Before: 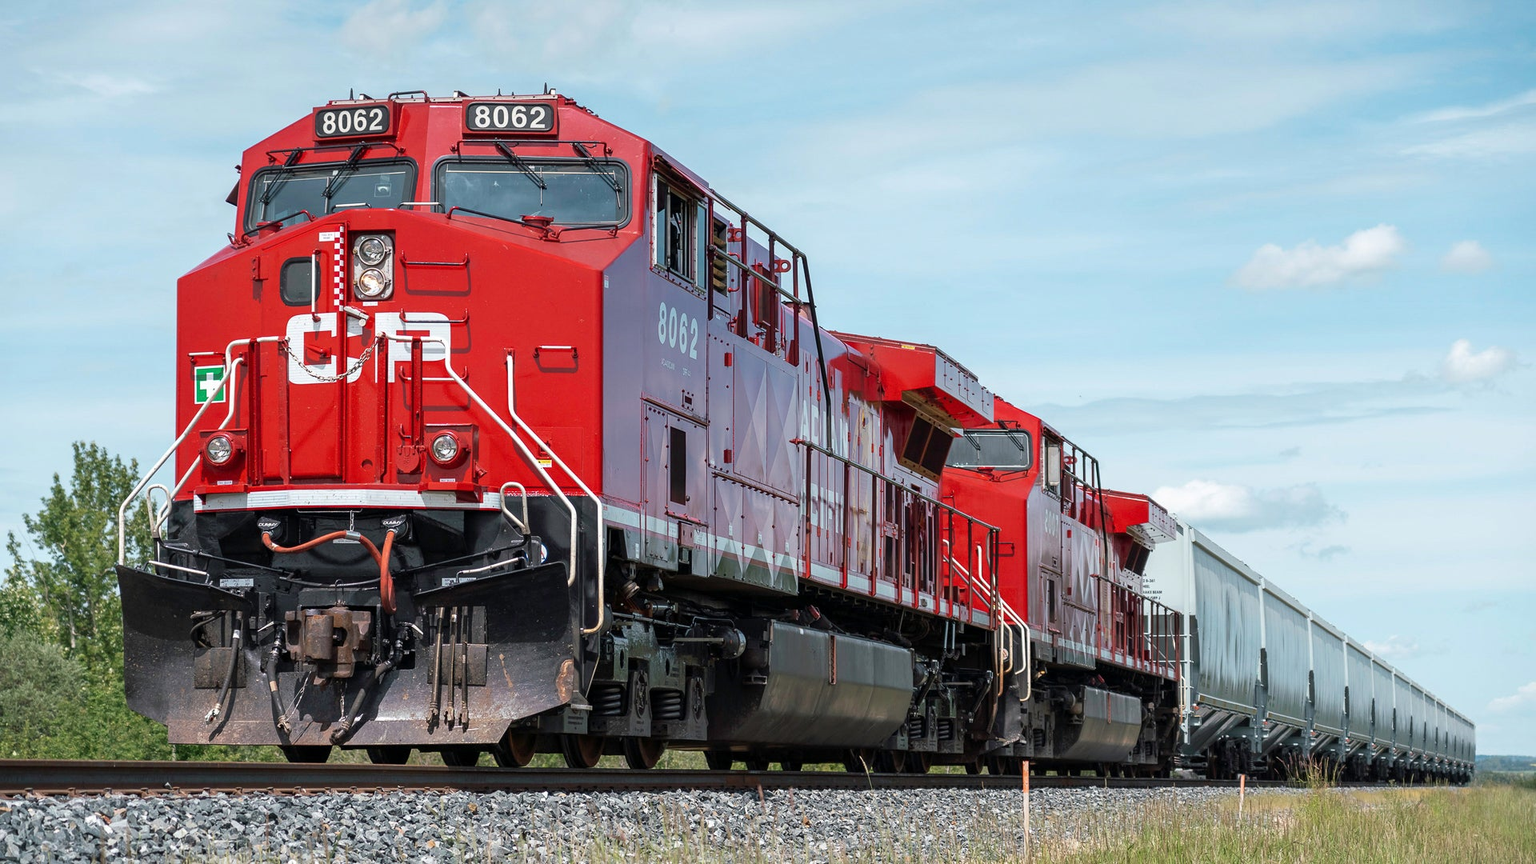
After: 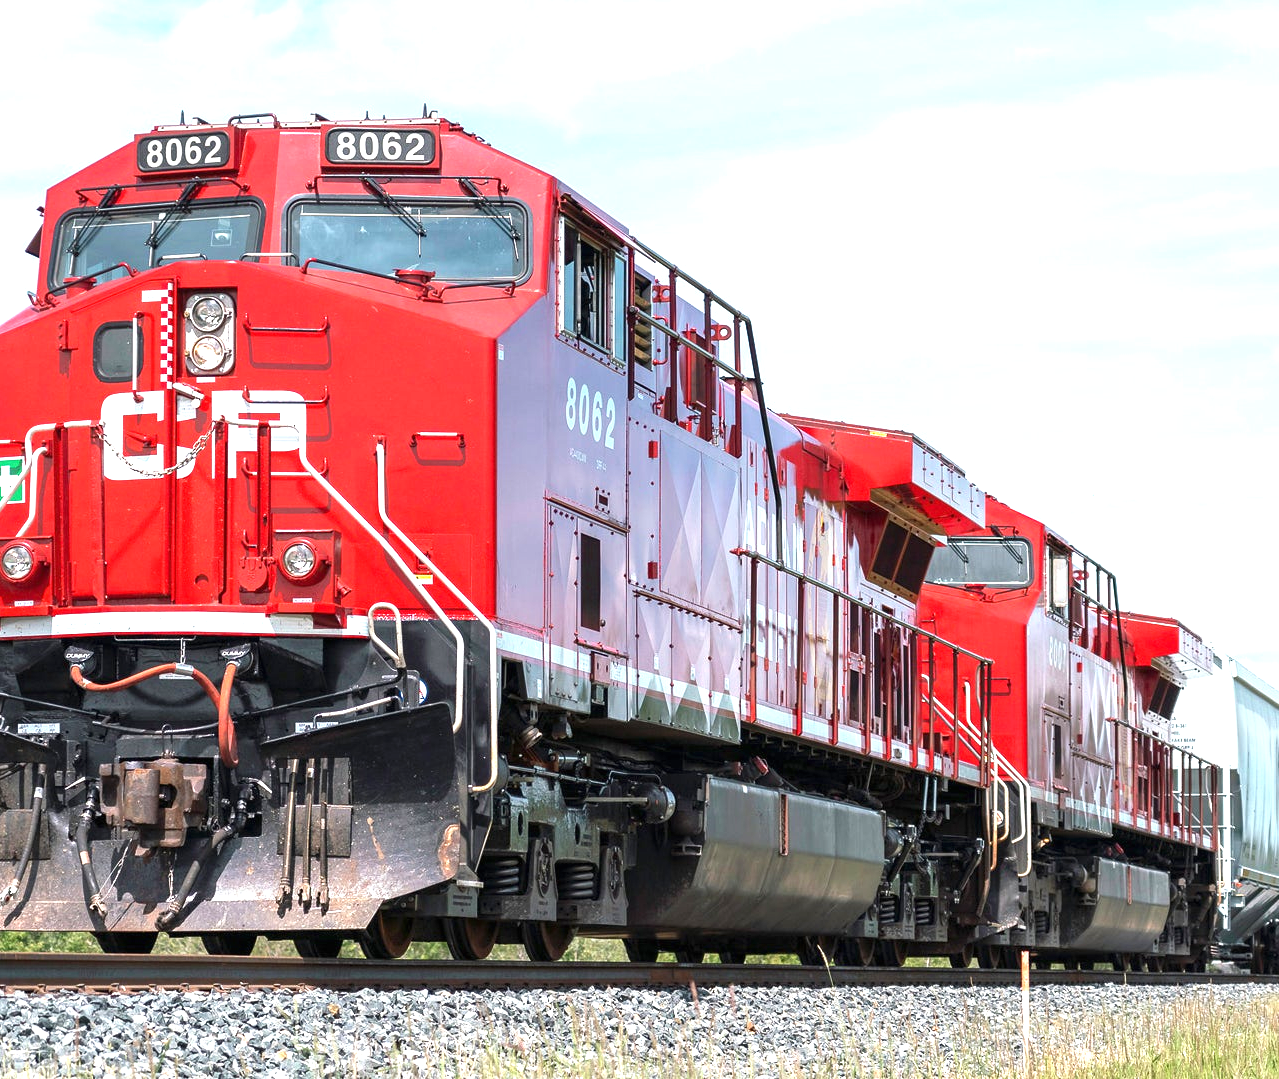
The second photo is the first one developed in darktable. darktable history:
exposure: black level correction 0, exposure 1.1 EV, compensate exposure bias true, compensate highlight preservation false
crop and rotate: left 13.409%, right 19.924%
tone equalizer: on, module defaults
